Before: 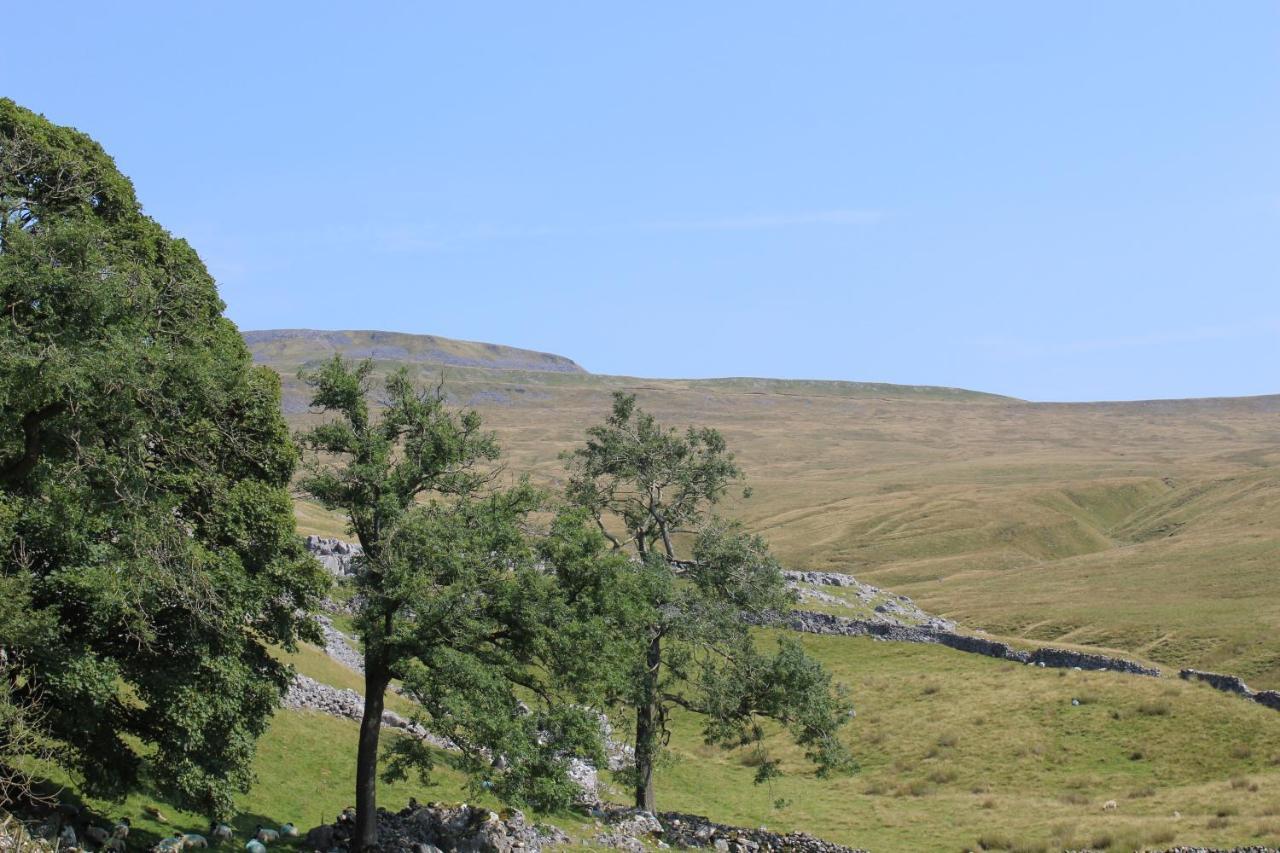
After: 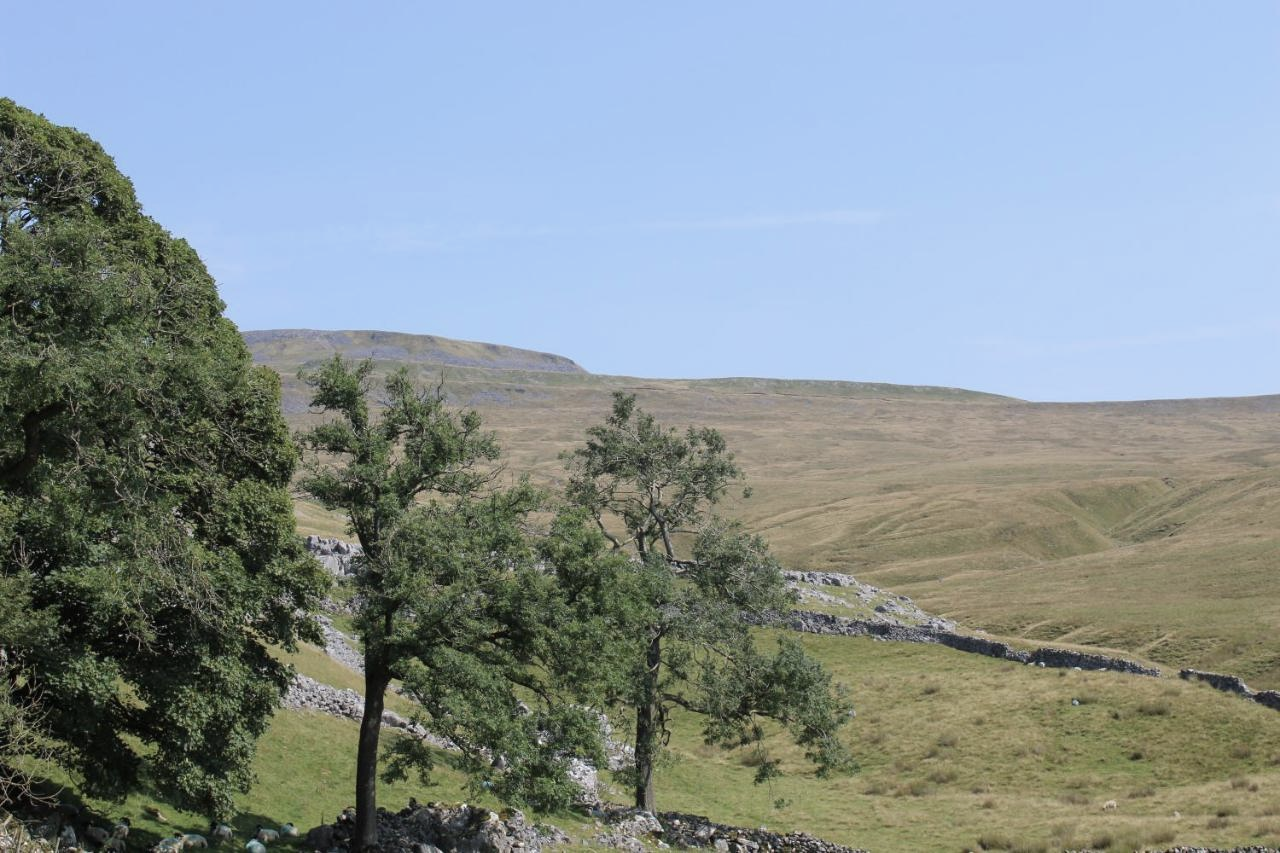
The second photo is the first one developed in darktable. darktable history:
contrast brightness saturation: contrast 0.06, brightness -0.006, saturation -0.225
